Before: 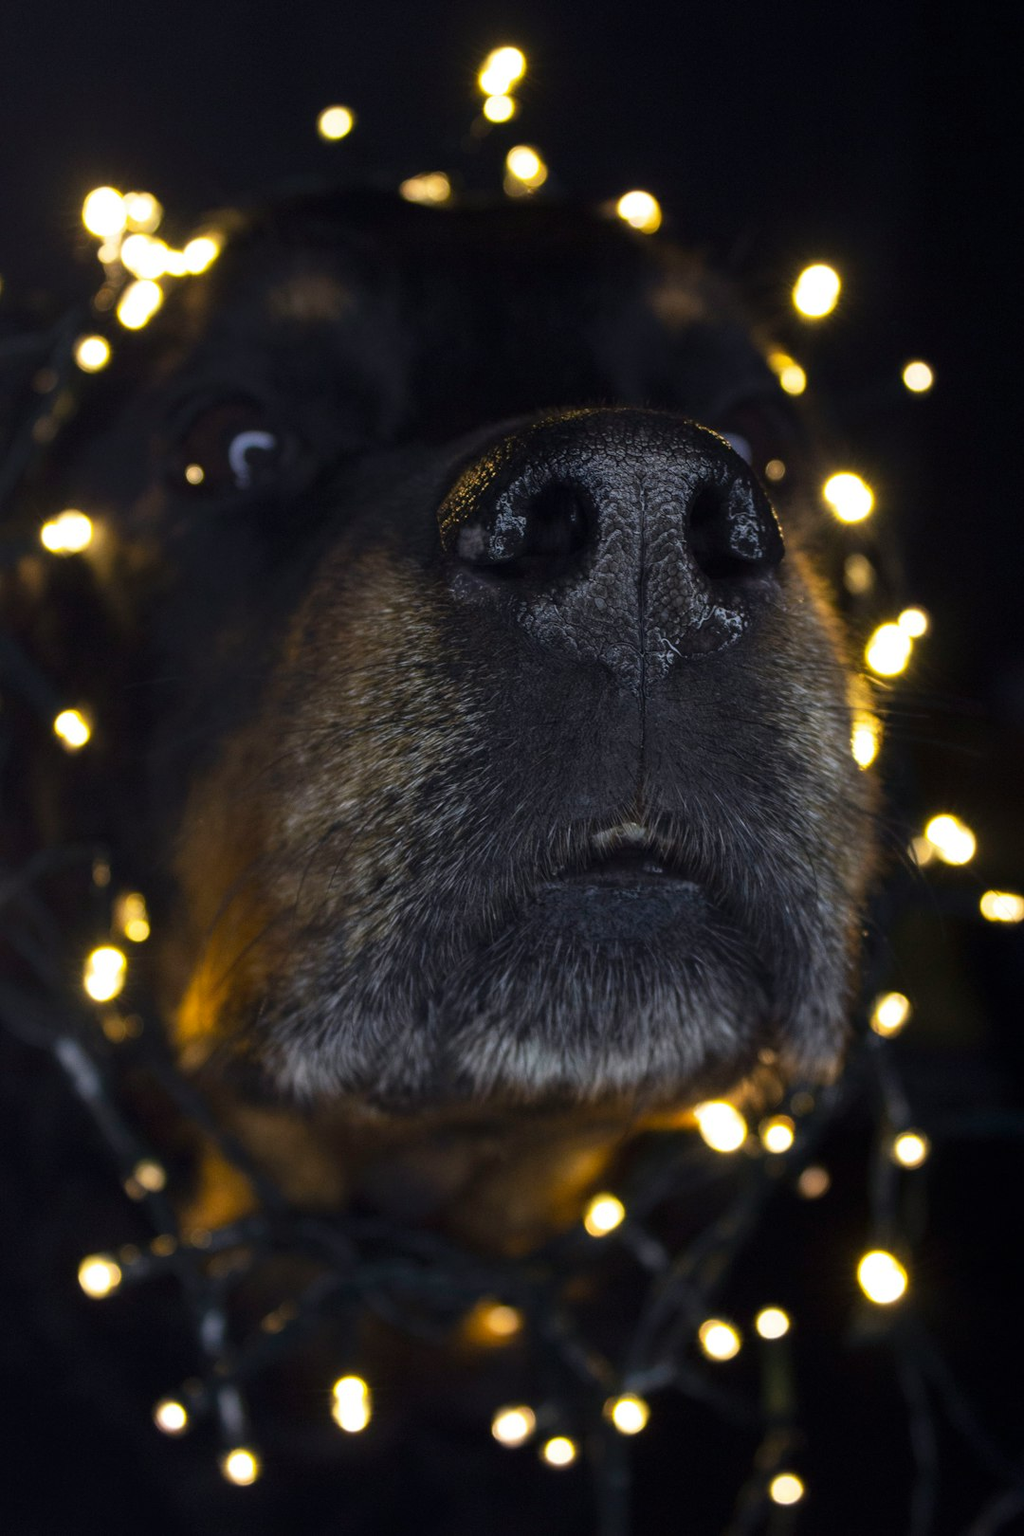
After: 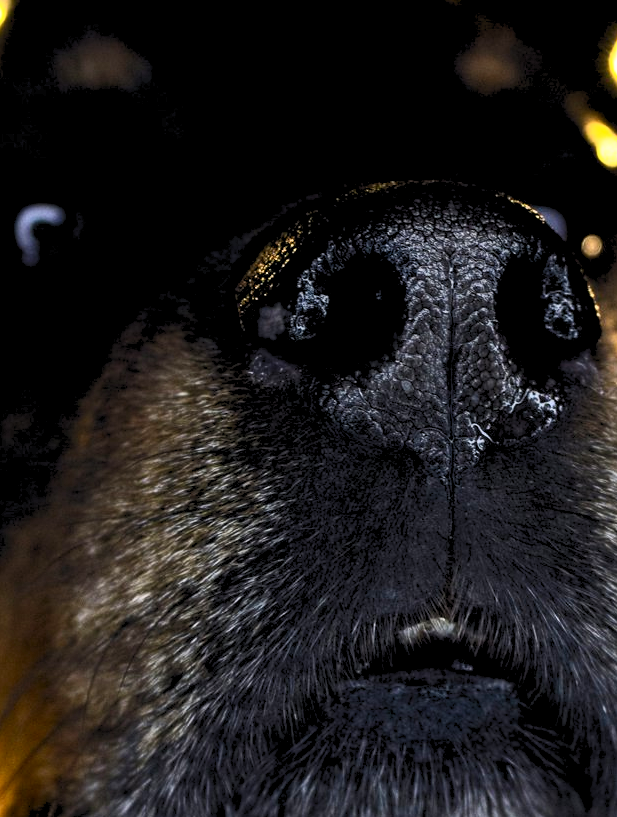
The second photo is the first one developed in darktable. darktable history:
crop: left 20.932%, top 15.471%, right 21.848%, bottom 34.081%
rgb levels: preserve colors sum RGB, levels [[0.038, 0.433, 0.934], [0, 0.5, 1], [0, 0.5, 1]]
contrast brightness saturation: contrast 0.62, brightness 0.34, saturation 0.14
